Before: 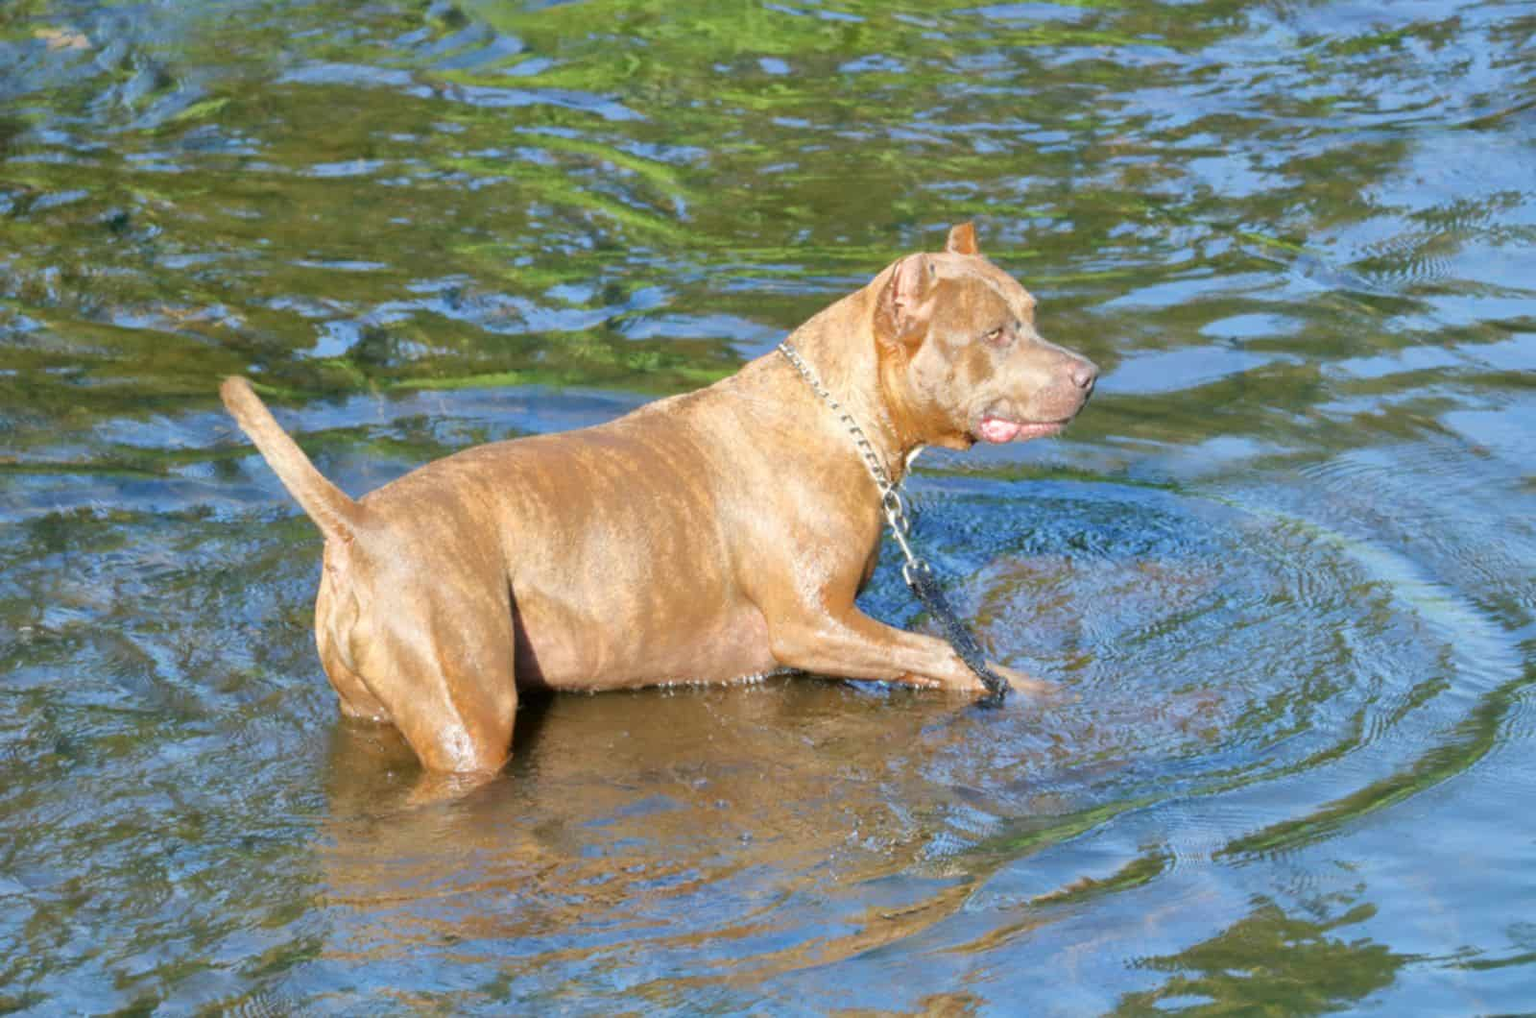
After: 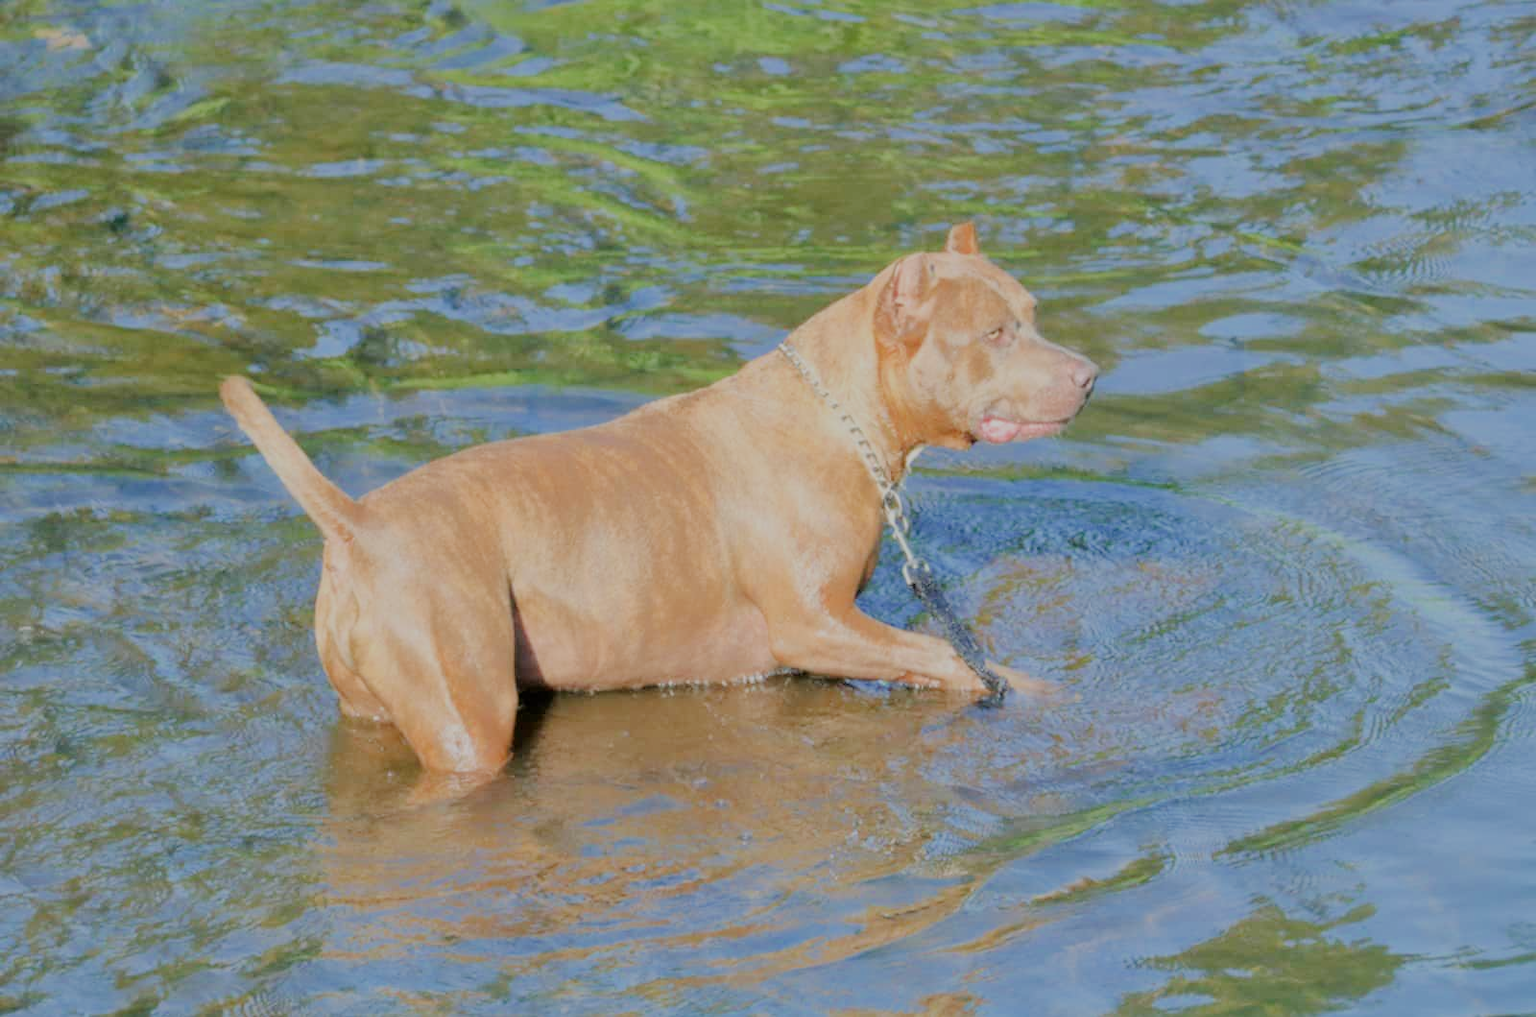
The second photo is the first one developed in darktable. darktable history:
filmic rgb: black relative exposure -7.97 EV, white relative exposure 8.03 EV, hardness 2.5, latitude 11%, contrast 0.718, highlights saturation mix 9.88%, shadows ↔ highlights balance 1.73%
exposure: black level correction 0, exposure 0.5 EV, compensate highlight preservation false
